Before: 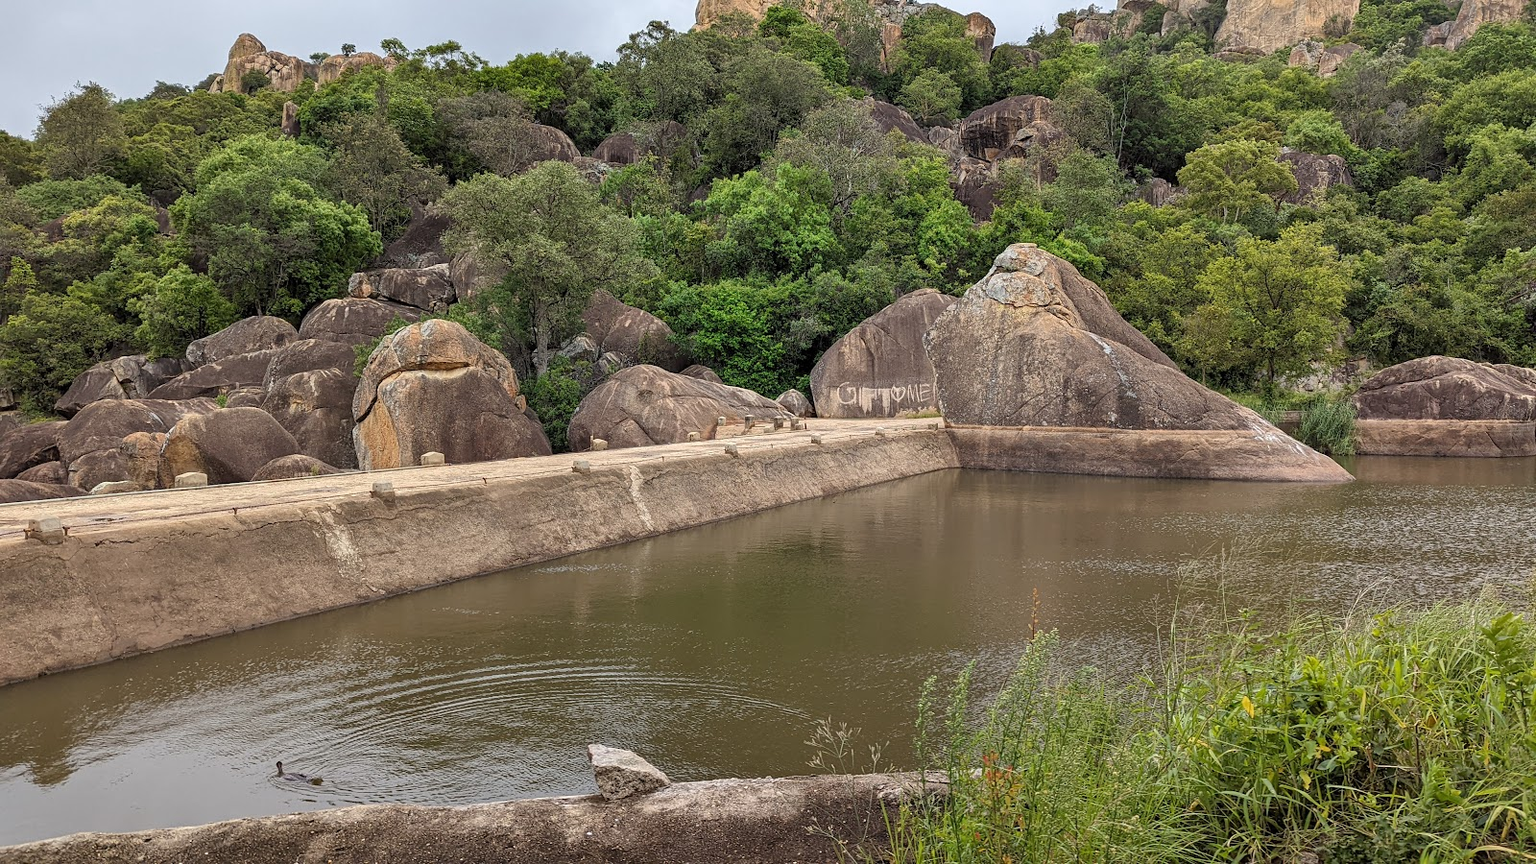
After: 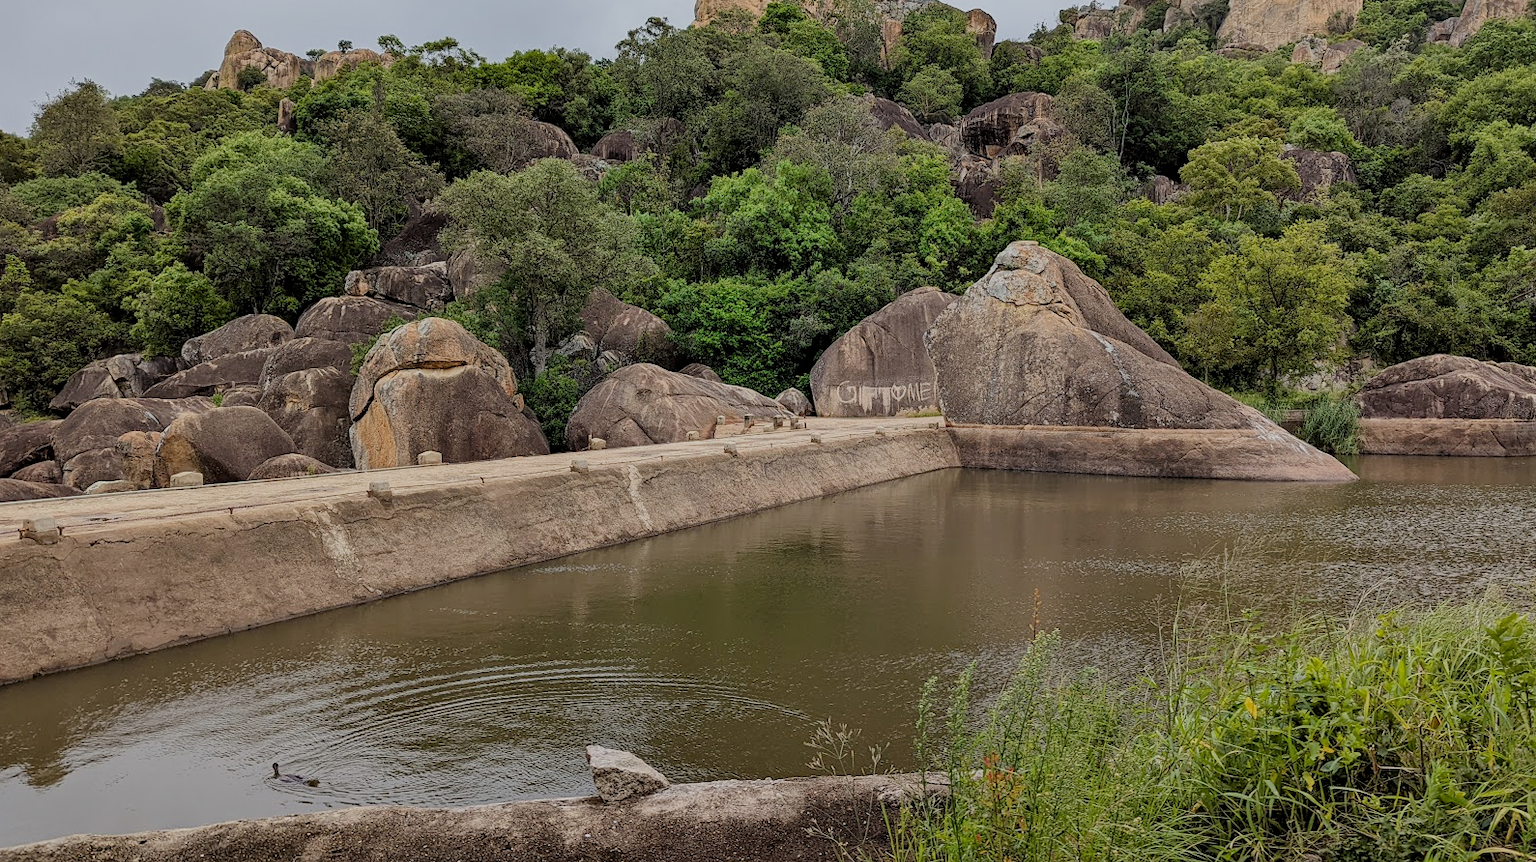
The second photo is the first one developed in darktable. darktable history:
filmic rgb: black relative exposure -7.65 EV, white relative exposure 4.56 EV, hardness 3.61
crop: left 0.434%, top 0.485%, right 0.244%, bottom 0.386%
exposure: black level correction 0.006, exposure -0.226 EV, compensate highlight preservation false
